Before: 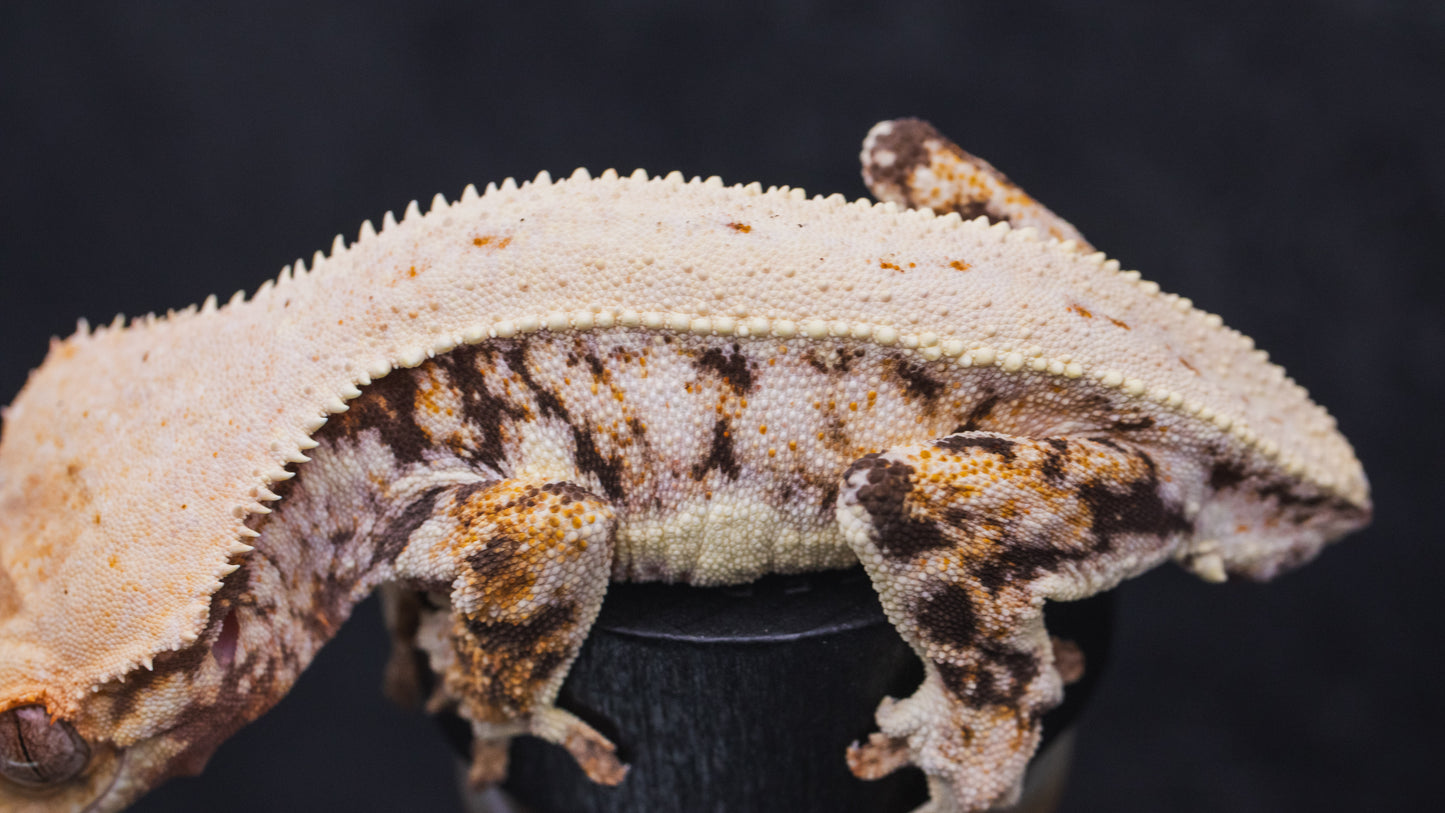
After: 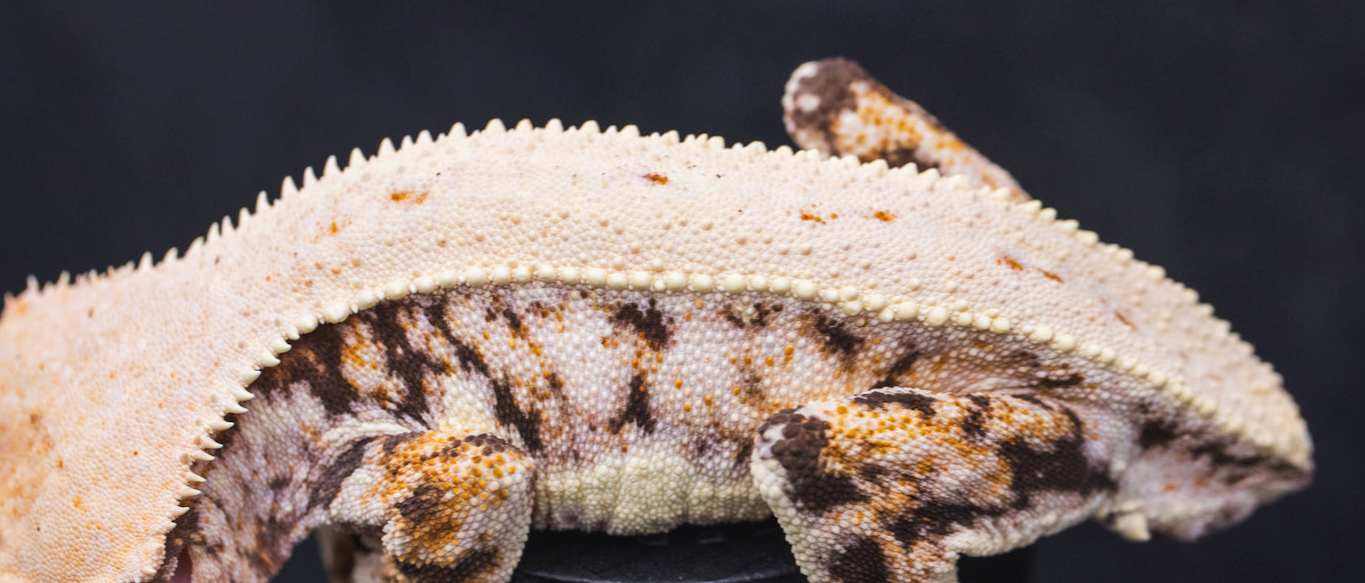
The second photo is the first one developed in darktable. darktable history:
rotate and perspective: rotation 0.062°, lens shift (vertical) 0.115, lens shift (horizontal) -0.133, crop left 0.047, crop right 0.94, crop top 0.061, crop bottom 0.94
exposure: exposure 0.236 EV, compensate highlight preservation false
crop: top 5.667%, bottom 17.637%
